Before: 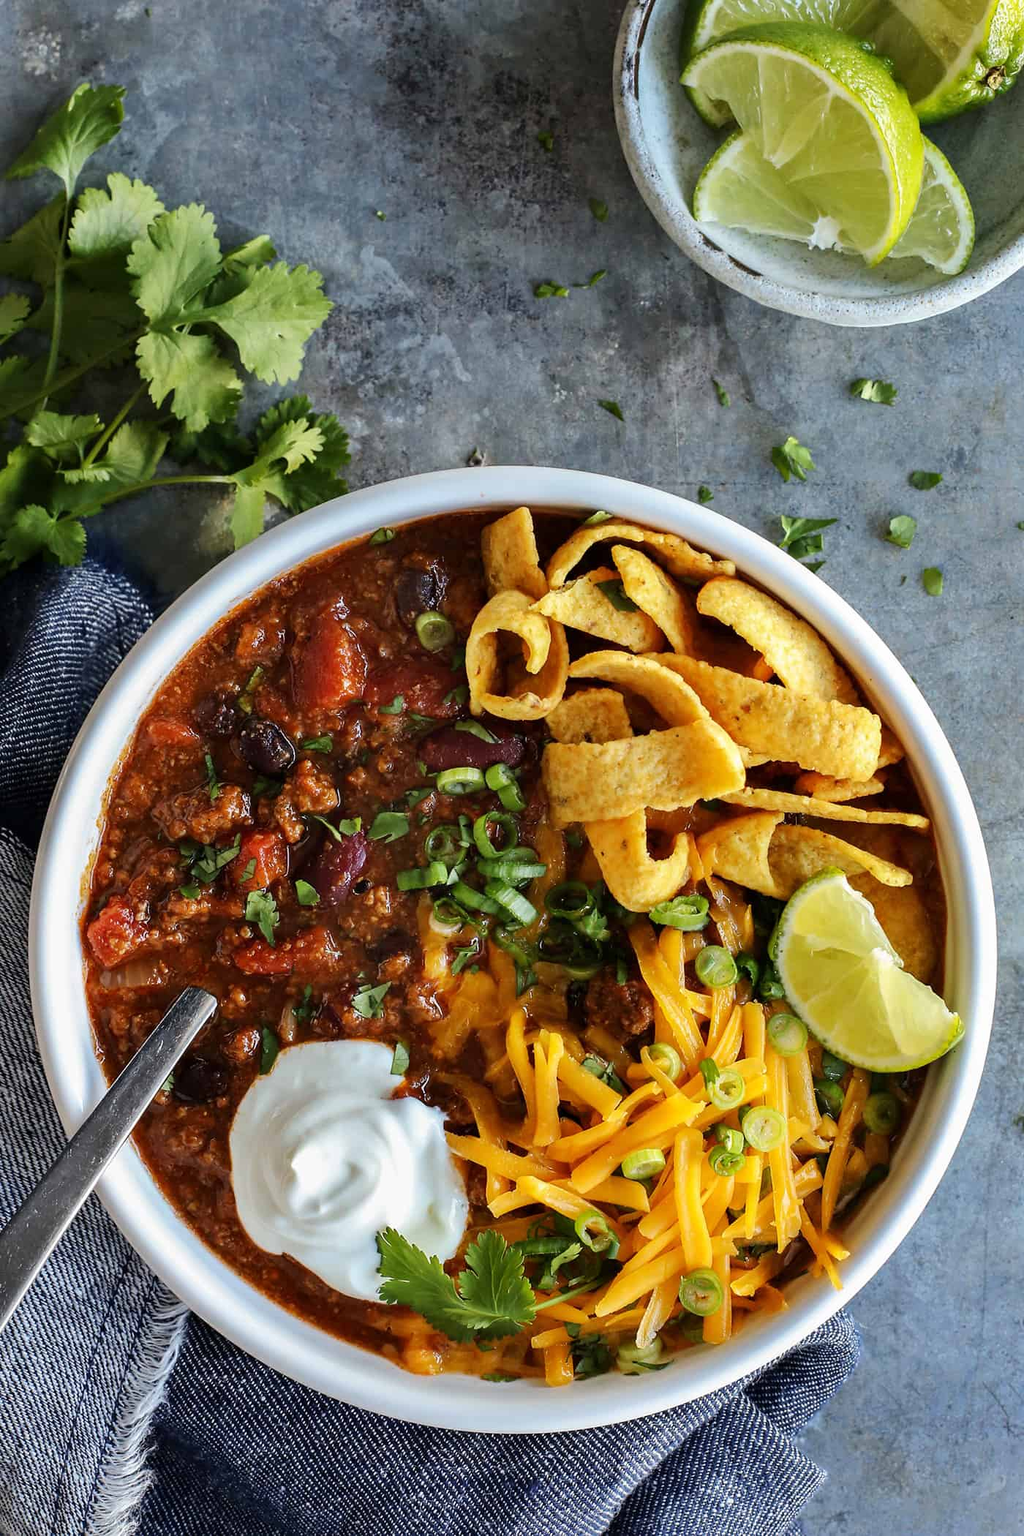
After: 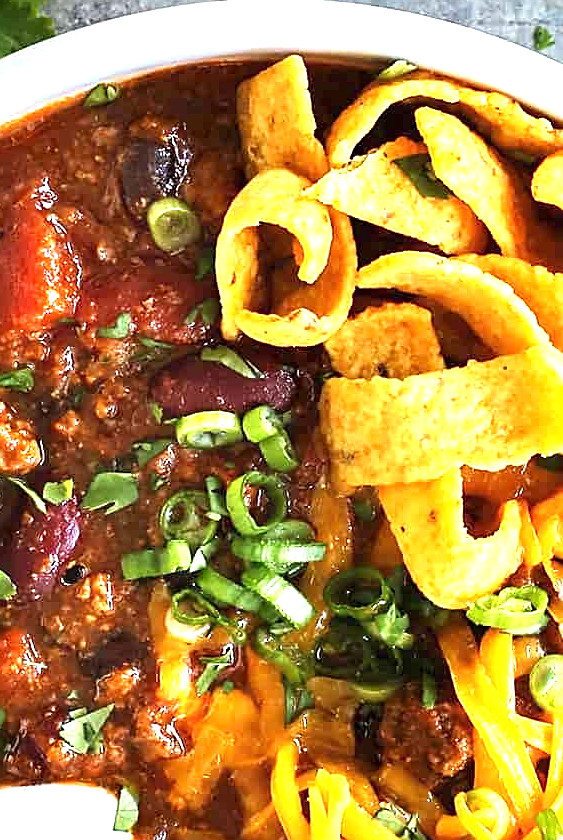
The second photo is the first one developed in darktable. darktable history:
crop: left 30.093%, top 30.427%, right 29.632%, bottom 29.549%
sharpen: on, module defaults
exposure: black level correction 0, exposure 1.459 EV, compensate highlight preservation false
